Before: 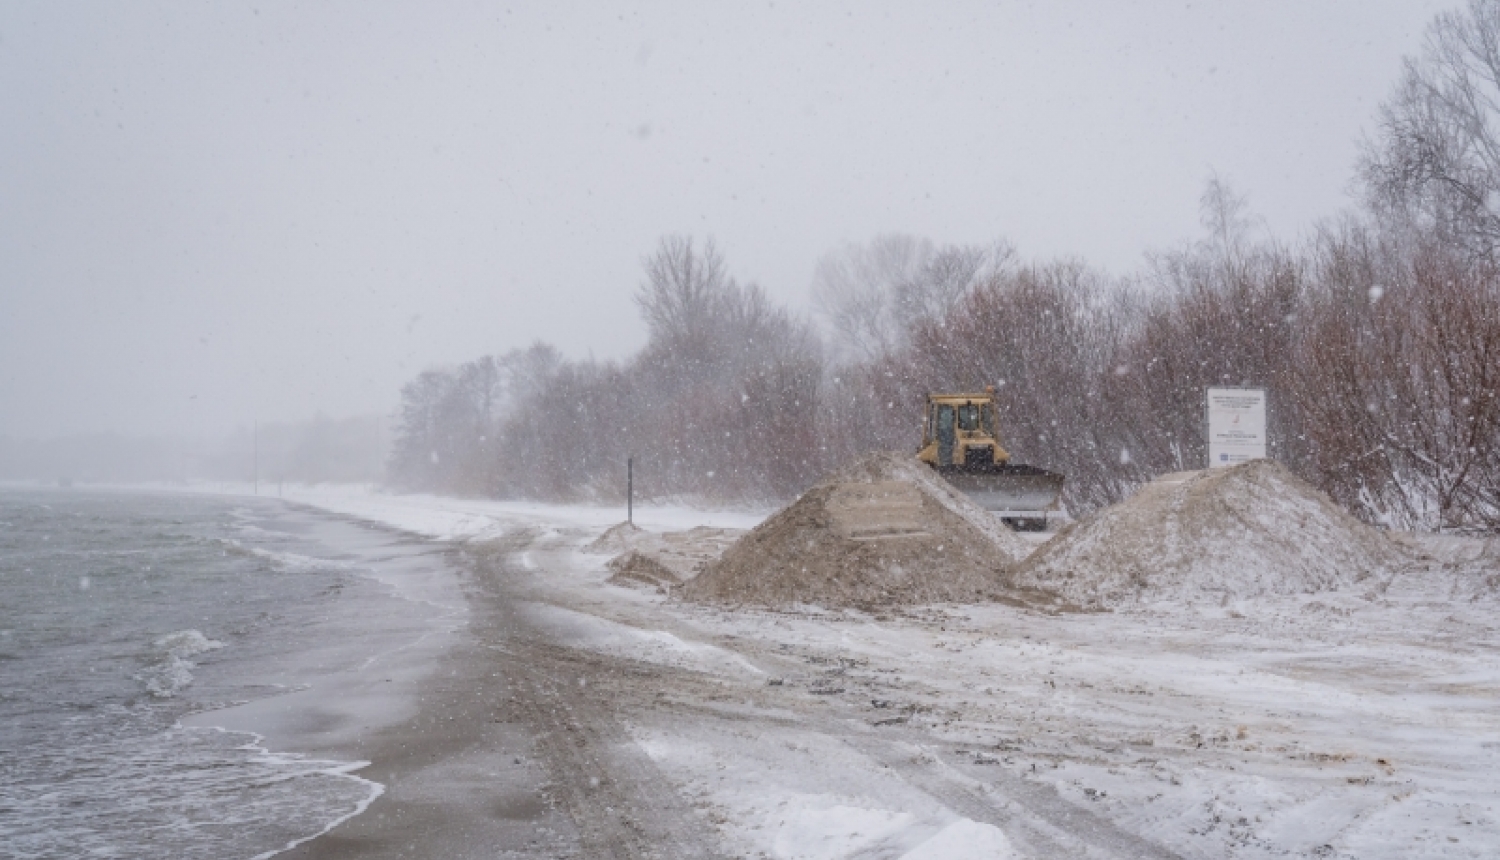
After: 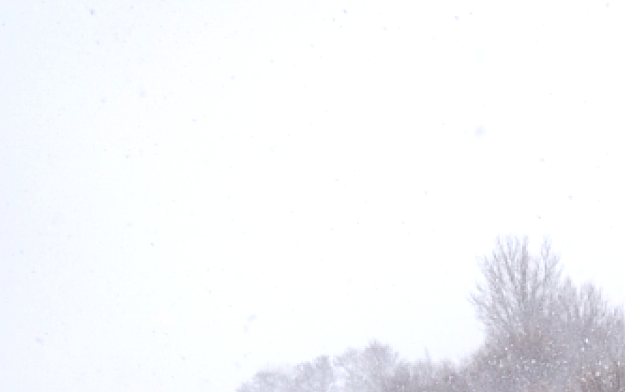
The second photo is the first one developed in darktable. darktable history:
sharpen: on, module defaults
exposure: exposure 0.753 EV, compensate highlight preservation false
crop and rotate: left 11%, top 0.063%, right 47.27%, bottom 54.253%
